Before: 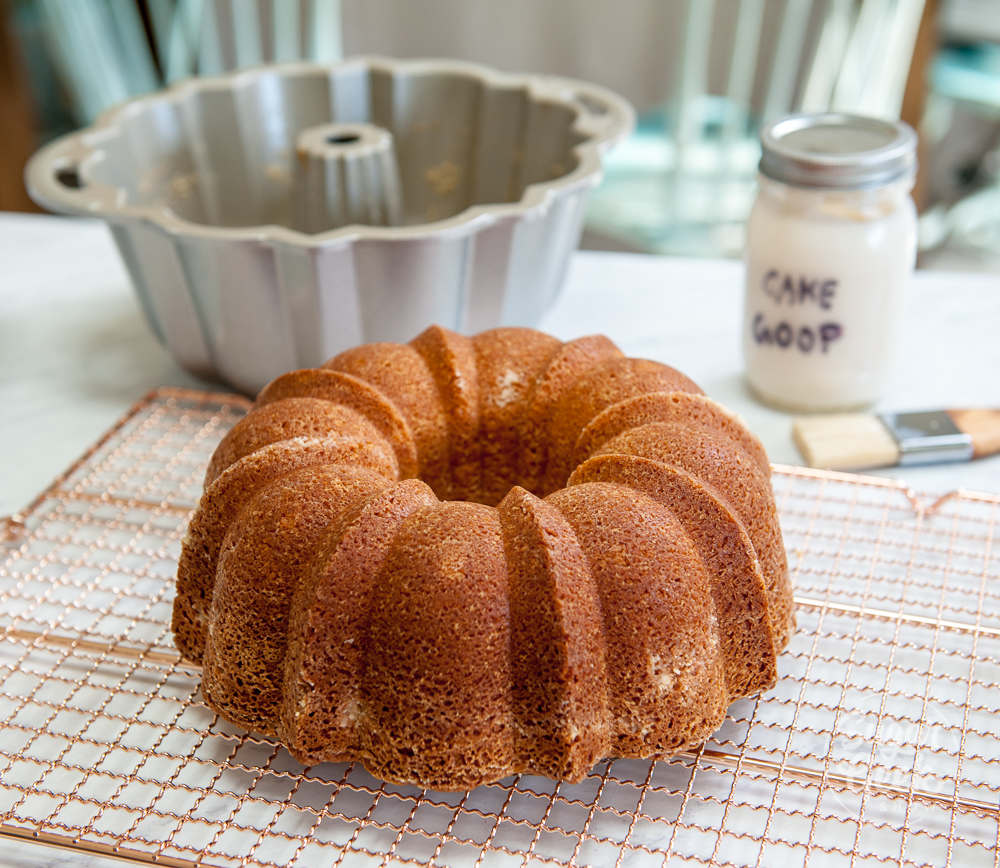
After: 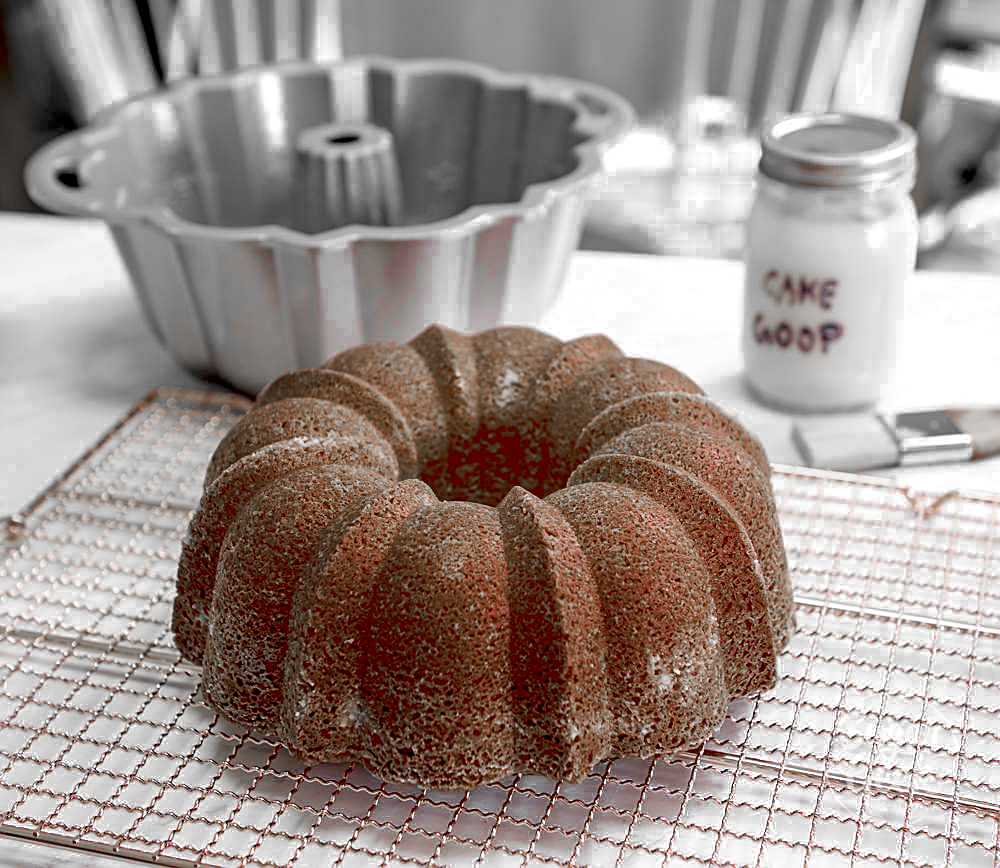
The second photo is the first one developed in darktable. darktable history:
haze removal: compatibility mode true, adaptive false
exposure: black level correction 0.016, exposure -0.009 EV, compensate highlight preservation false
color zones: curves: ch0 [(0, 0.352) (0.143, 0.407) (0.286, 0.386) (0.429, 0.431) (0.571, 0.829) (0.714, 0.853) (0.857, 0.833) (1, 0.352)]; ch1 [(0, 0.604) (0.072, 0.726) (0.096, 0.608) (0.205, 0.007) (0.571, -0.006) (0.839, -0.013) (0.857, -0.012) (1, 0.604)]
sharpen: on, module defaults
